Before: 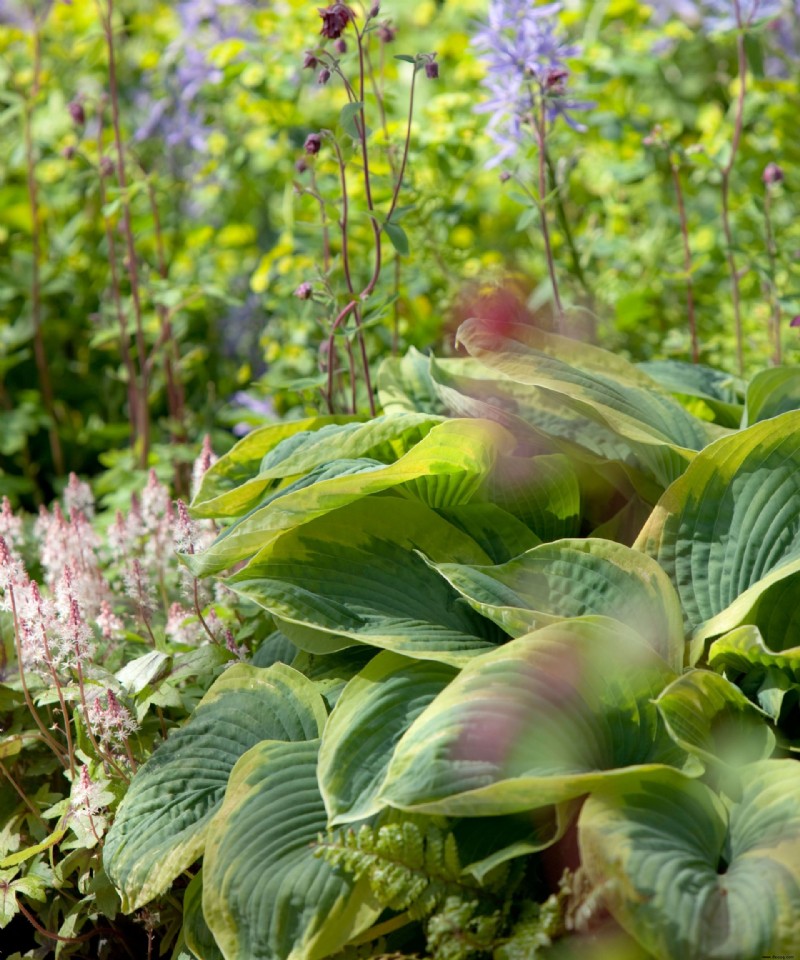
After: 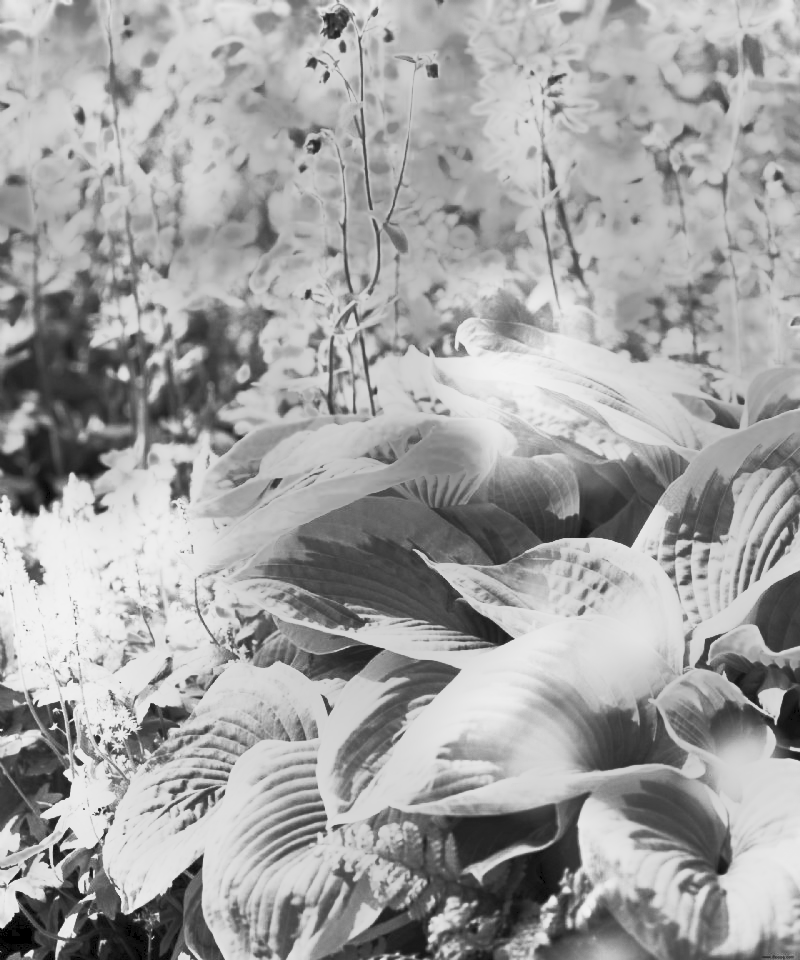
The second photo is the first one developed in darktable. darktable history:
exposure: exposure 0.191 EV, compensate highlight preservation false
contrast brightness saturation: contrast 1, brightness 1, saturation 1
monochrome: a 26.22, b 42.67, size 0.8
